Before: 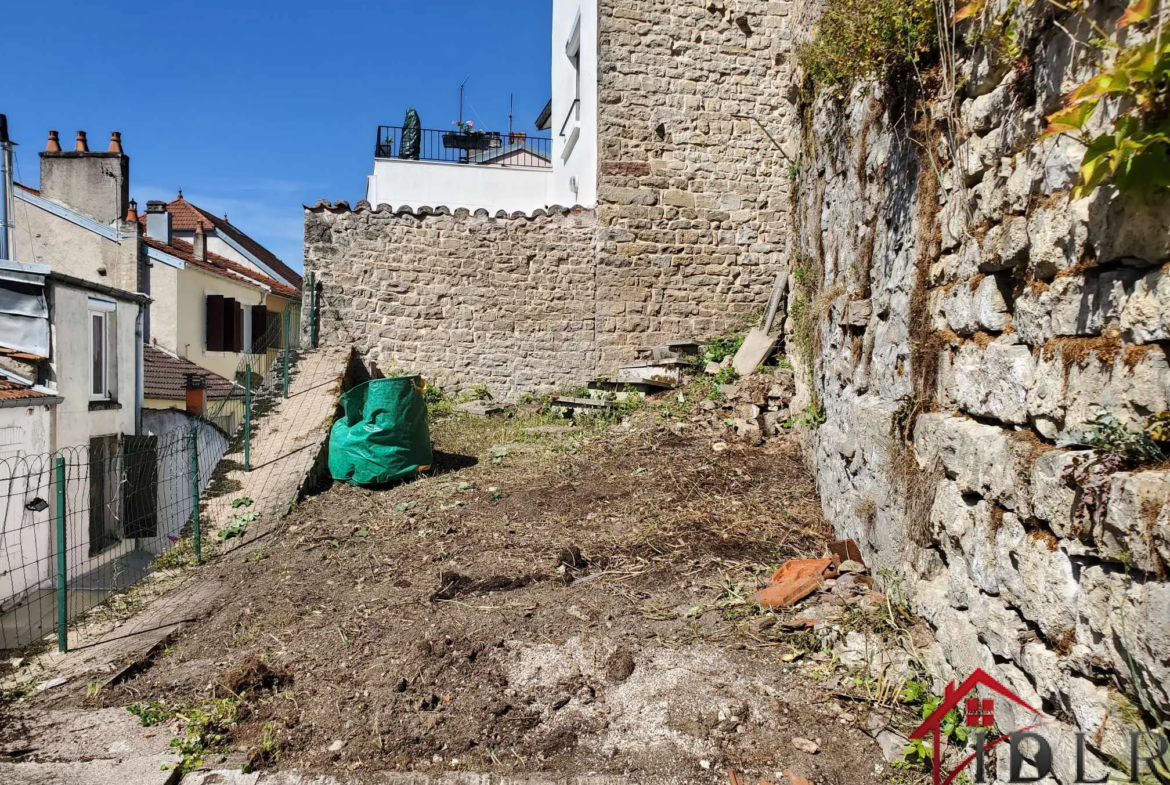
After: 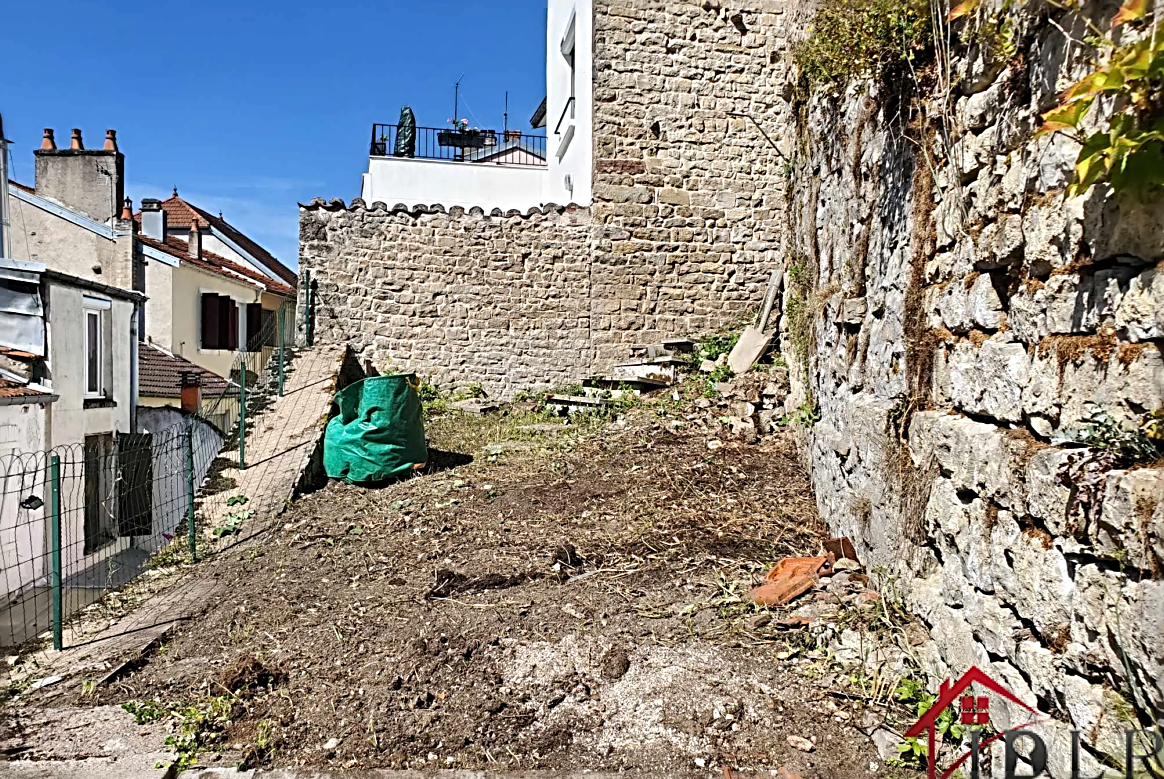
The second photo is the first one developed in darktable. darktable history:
crop and rotate: left 0.482%, top 0.364%, bottom 0.371%
sharpen: radius 3.011, amount 0.765
exposure: exposure 0.131 EV, compensate exposure bias true, compensate highlight preservation false
